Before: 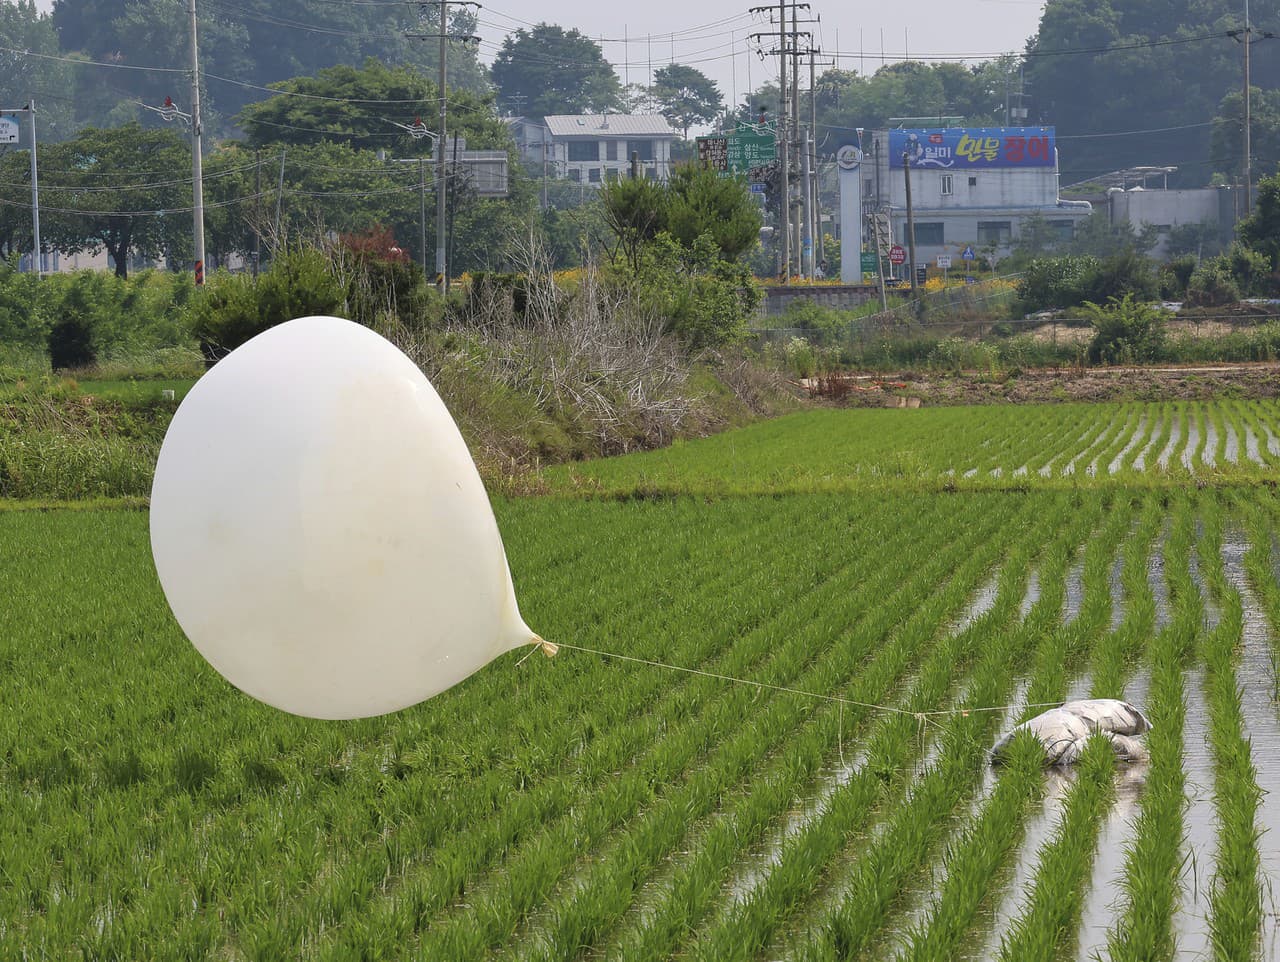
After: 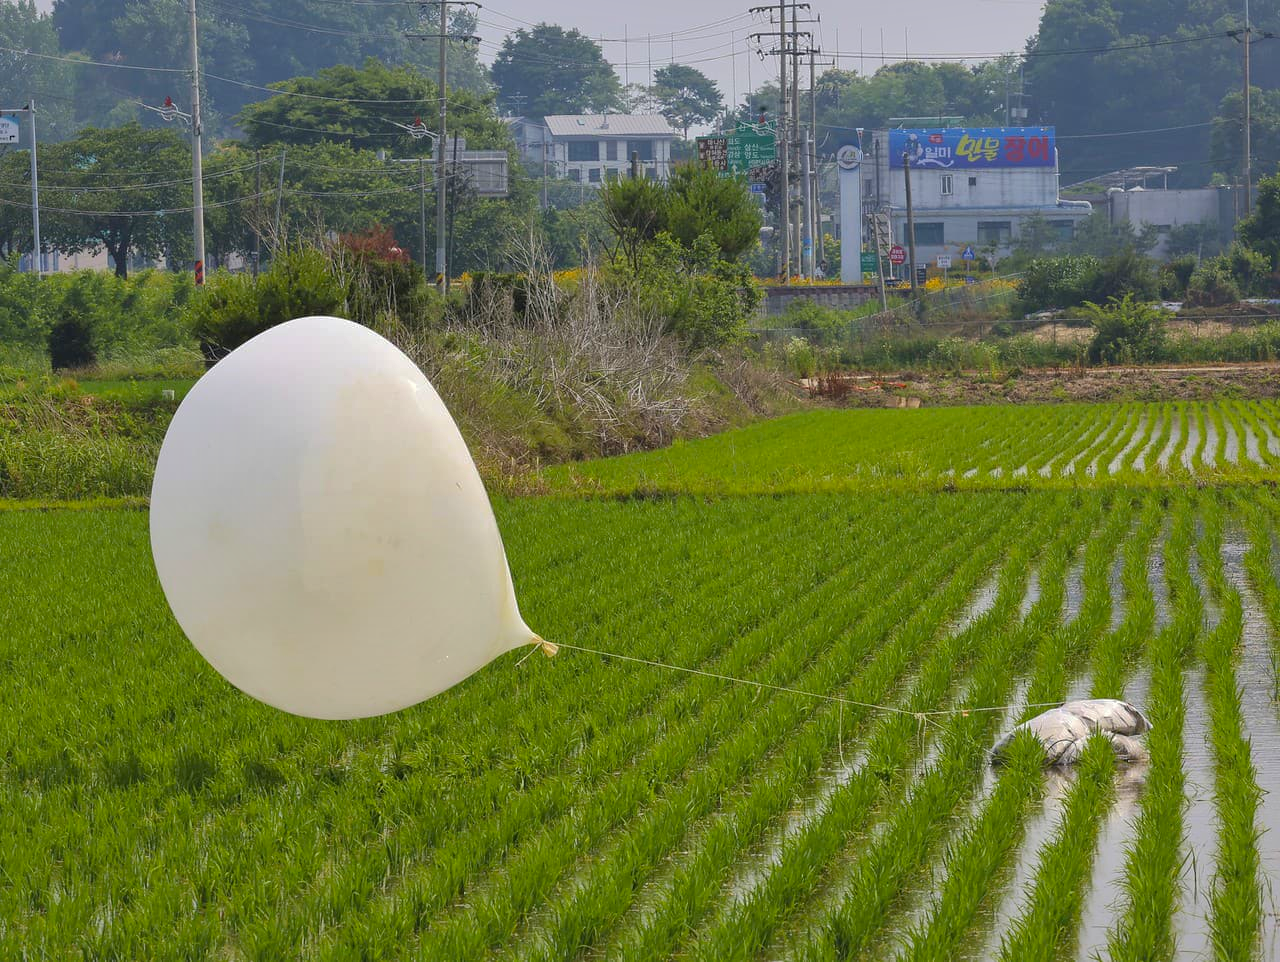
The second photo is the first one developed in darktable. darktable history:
shadows and highlights: shadows 40, highlights -60
color balance rgb: perceptual saturation grading › global saturation 20%, global vibrance 20%
